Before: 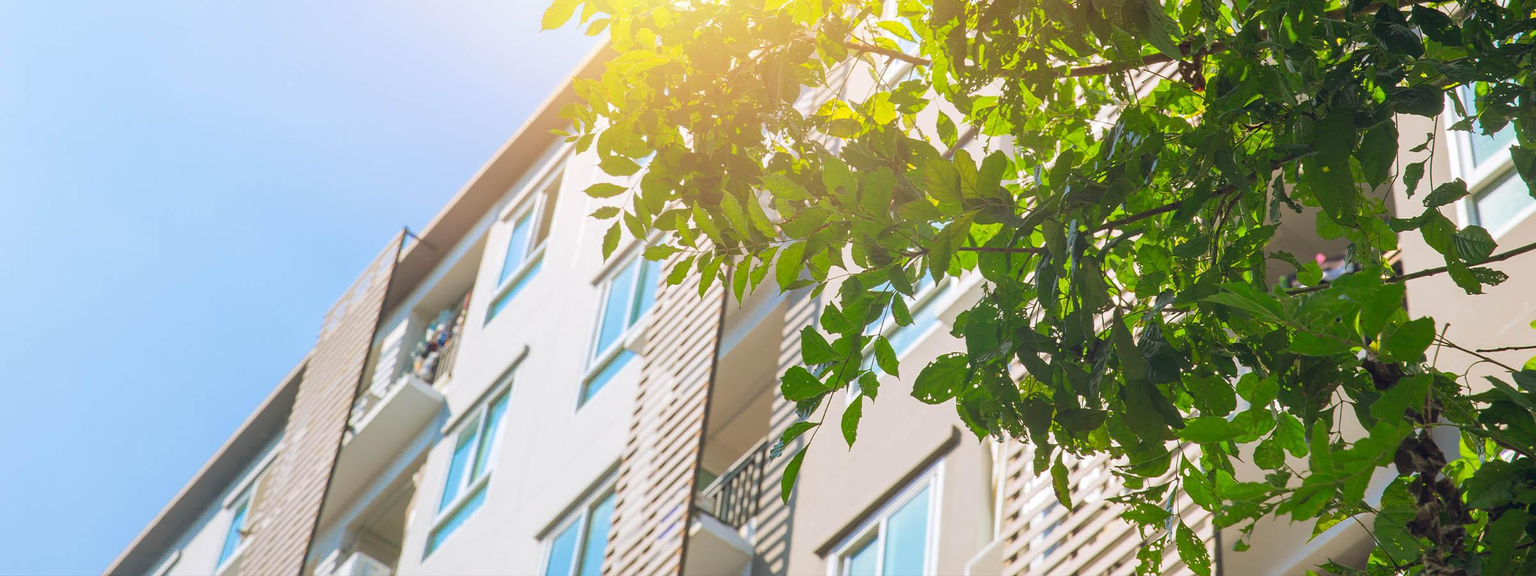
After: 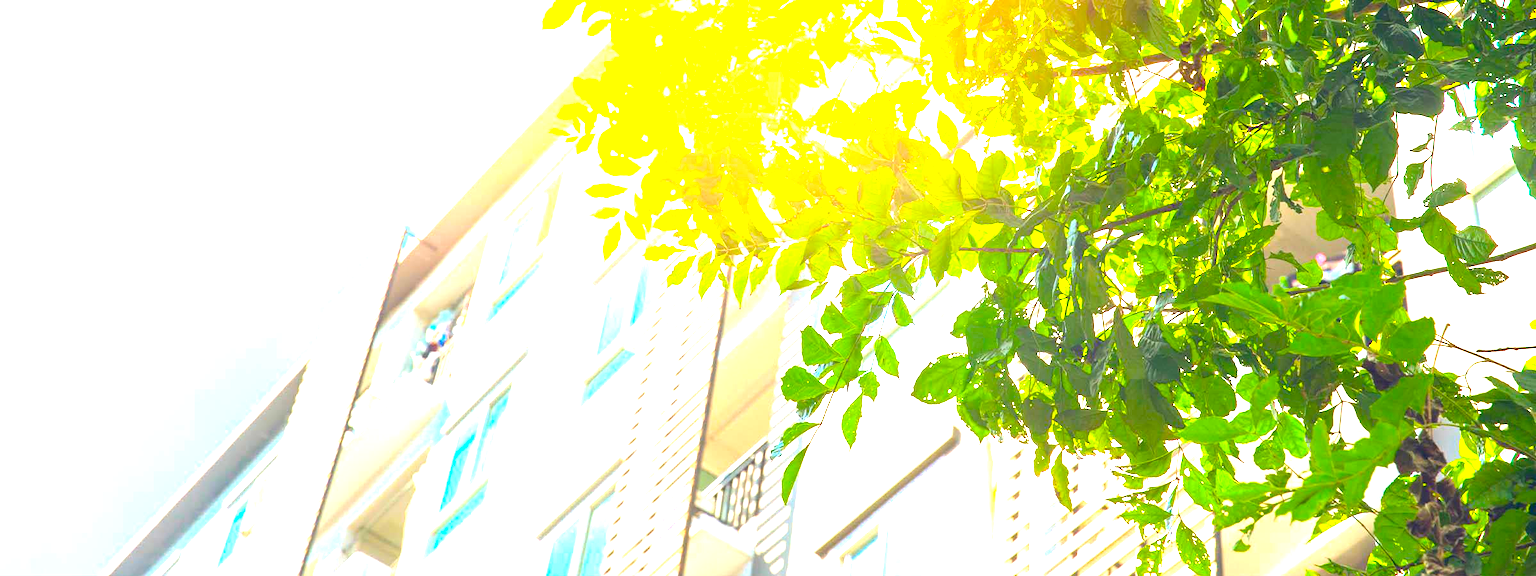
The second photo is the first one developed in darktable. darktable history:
exposure: black level correction 0, exposure 2.088 EV, compensate exposure bias true, compensate highlight preservation false
color balance rgb: linear chroma grading › global chroma 15%, perceptual saturation grading › global saturation 30%
